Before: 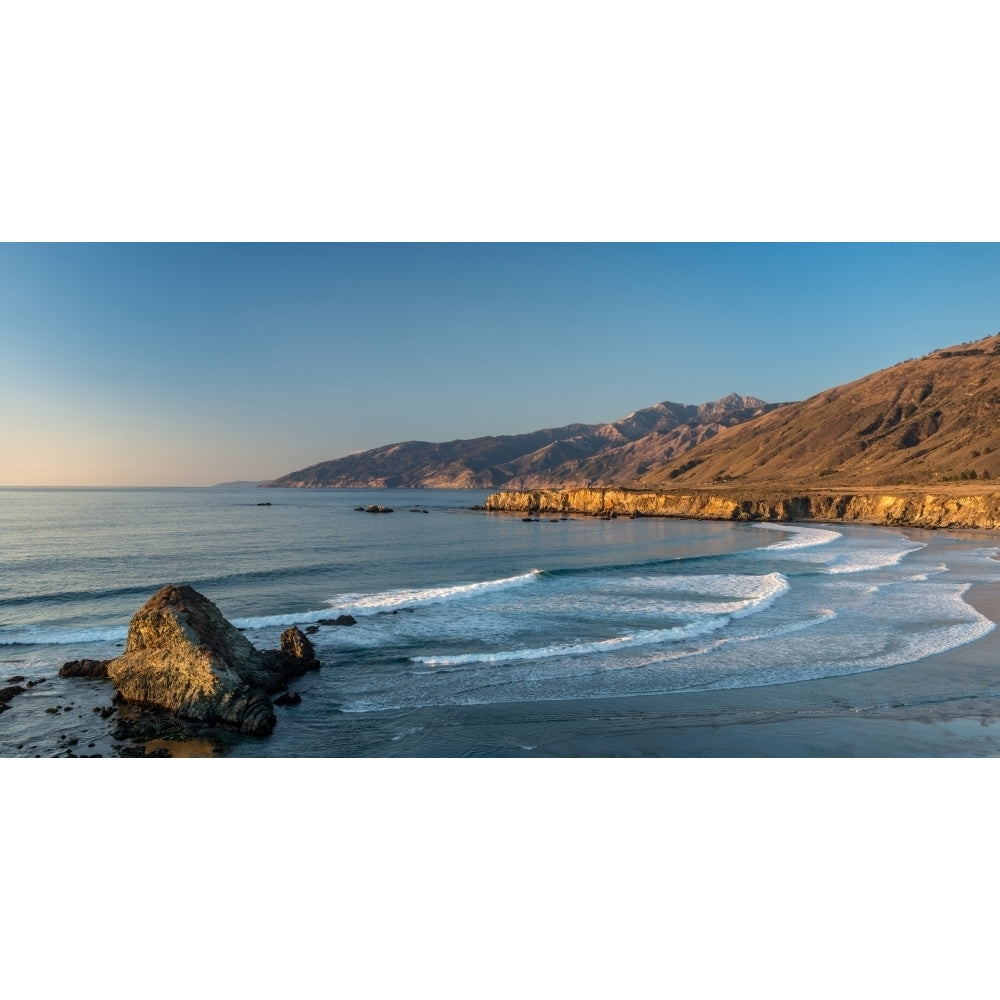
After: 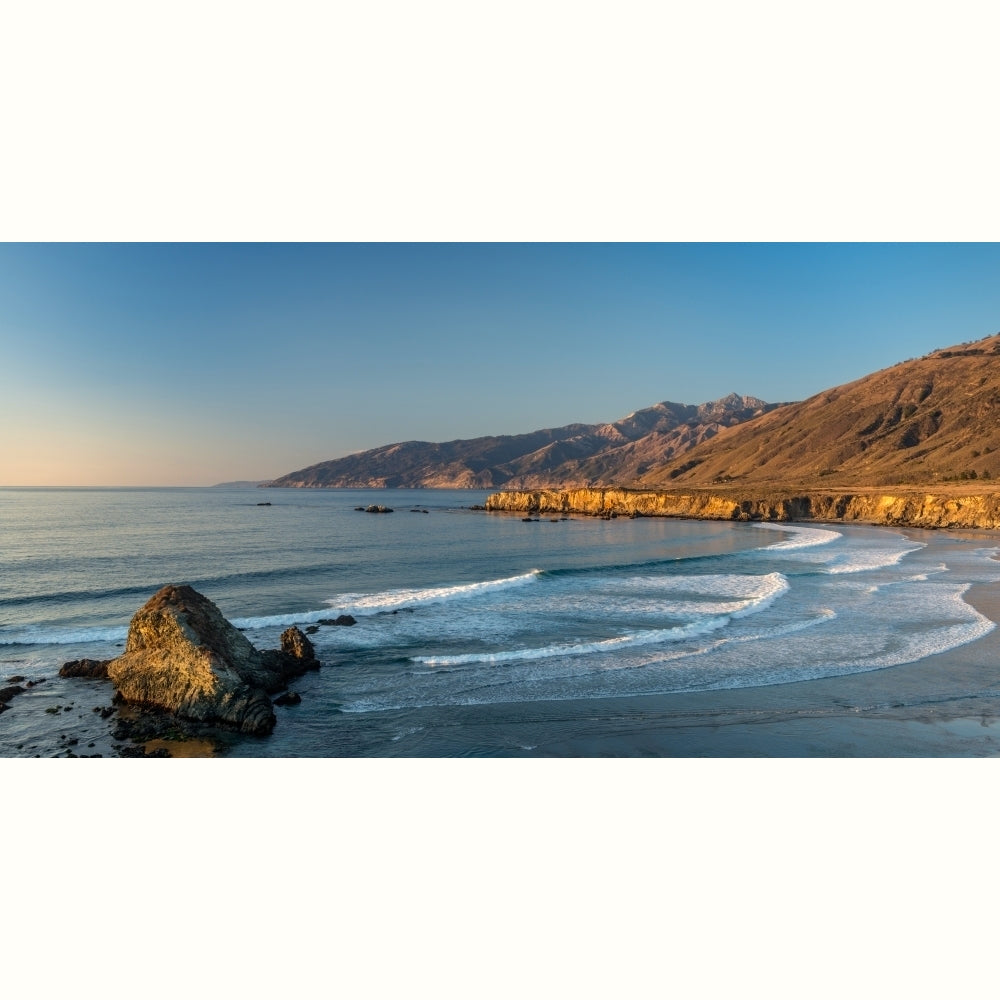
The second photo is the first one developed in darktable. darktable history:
exposure: compensate highlight preservation false
color correction: highlights a* 0.619, highlights b* 2.87, saturation 1.06
